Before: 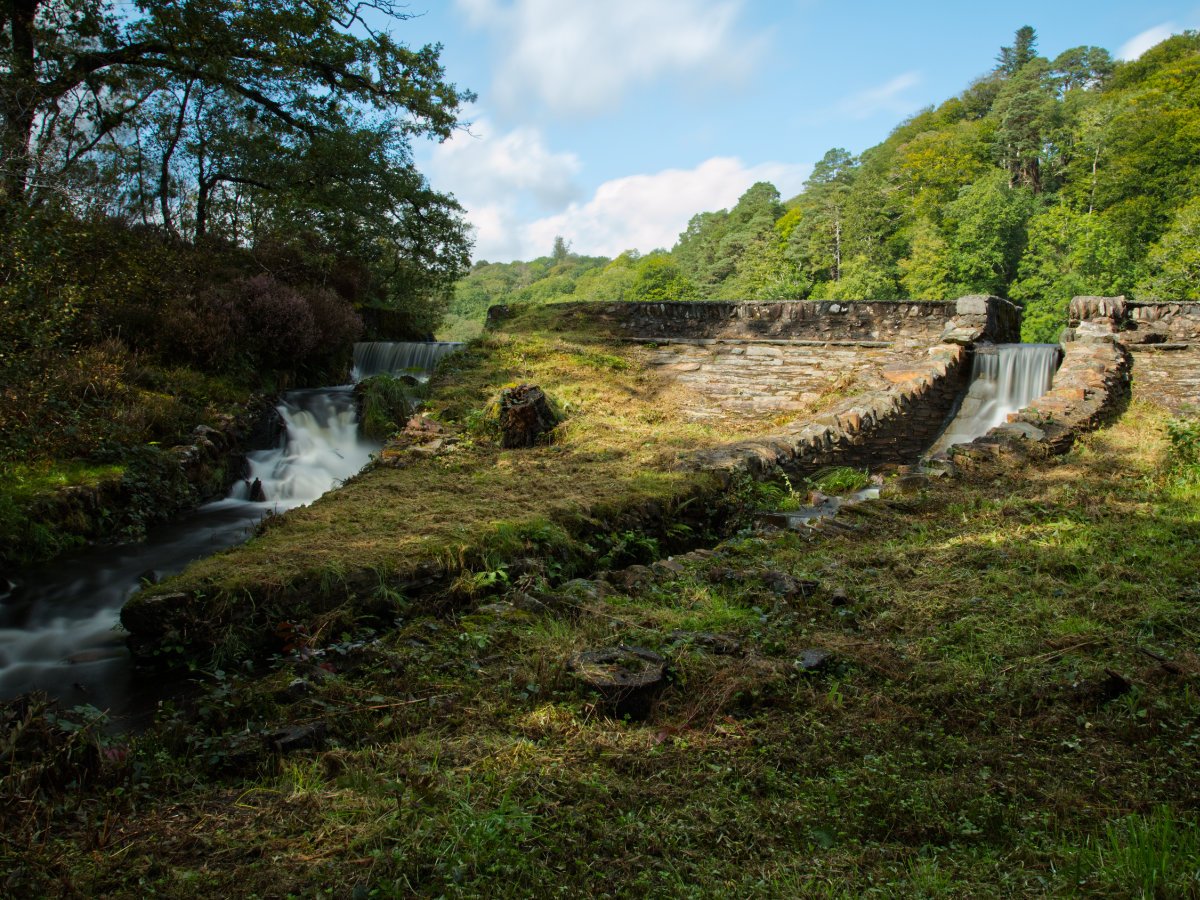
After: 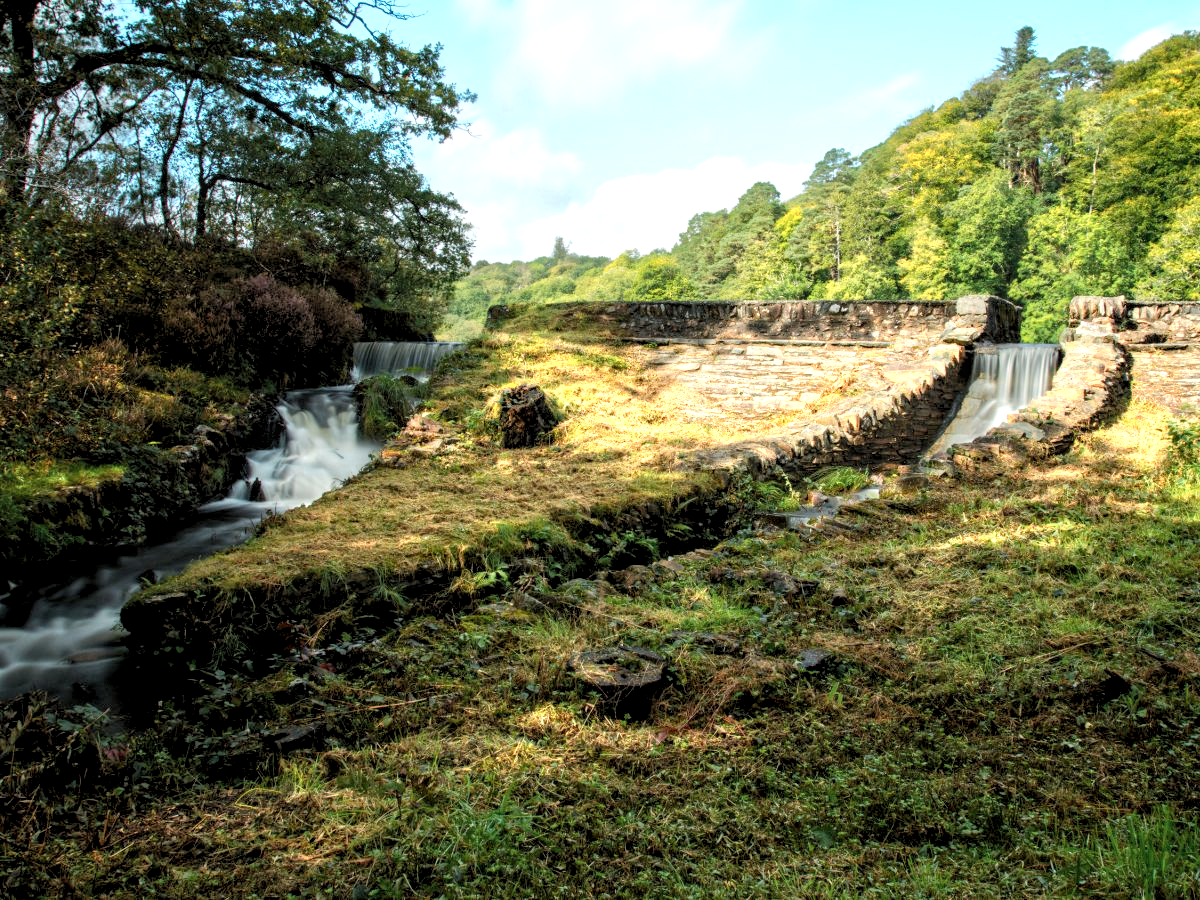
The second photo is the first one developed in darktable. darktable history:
local contrast: on, module defaults
levels: black 3.83%, white 90.64%, levels [0.044, 0.416, 0.908]
color zones: curves: ch0 [(0.018, 0.548) (0.197, 0.654) (0.425, 0.447) (0.605, 0.658) (0.732, 0.579)]; ch1 [(0.105, 0.531) (0.224, 0.531) (0.386, 0.39) (0.618, 0.456) (0.732, 0.456) (0.956, 0.421)]; ch2 [(0.039, 0.583) (0.215, 0.465) (0.399, 0.544) (0.465, 0.548) (0.614, 0.447) (0.724, 0.43) (0.882, 0.623) (0.956, 0.632)]
